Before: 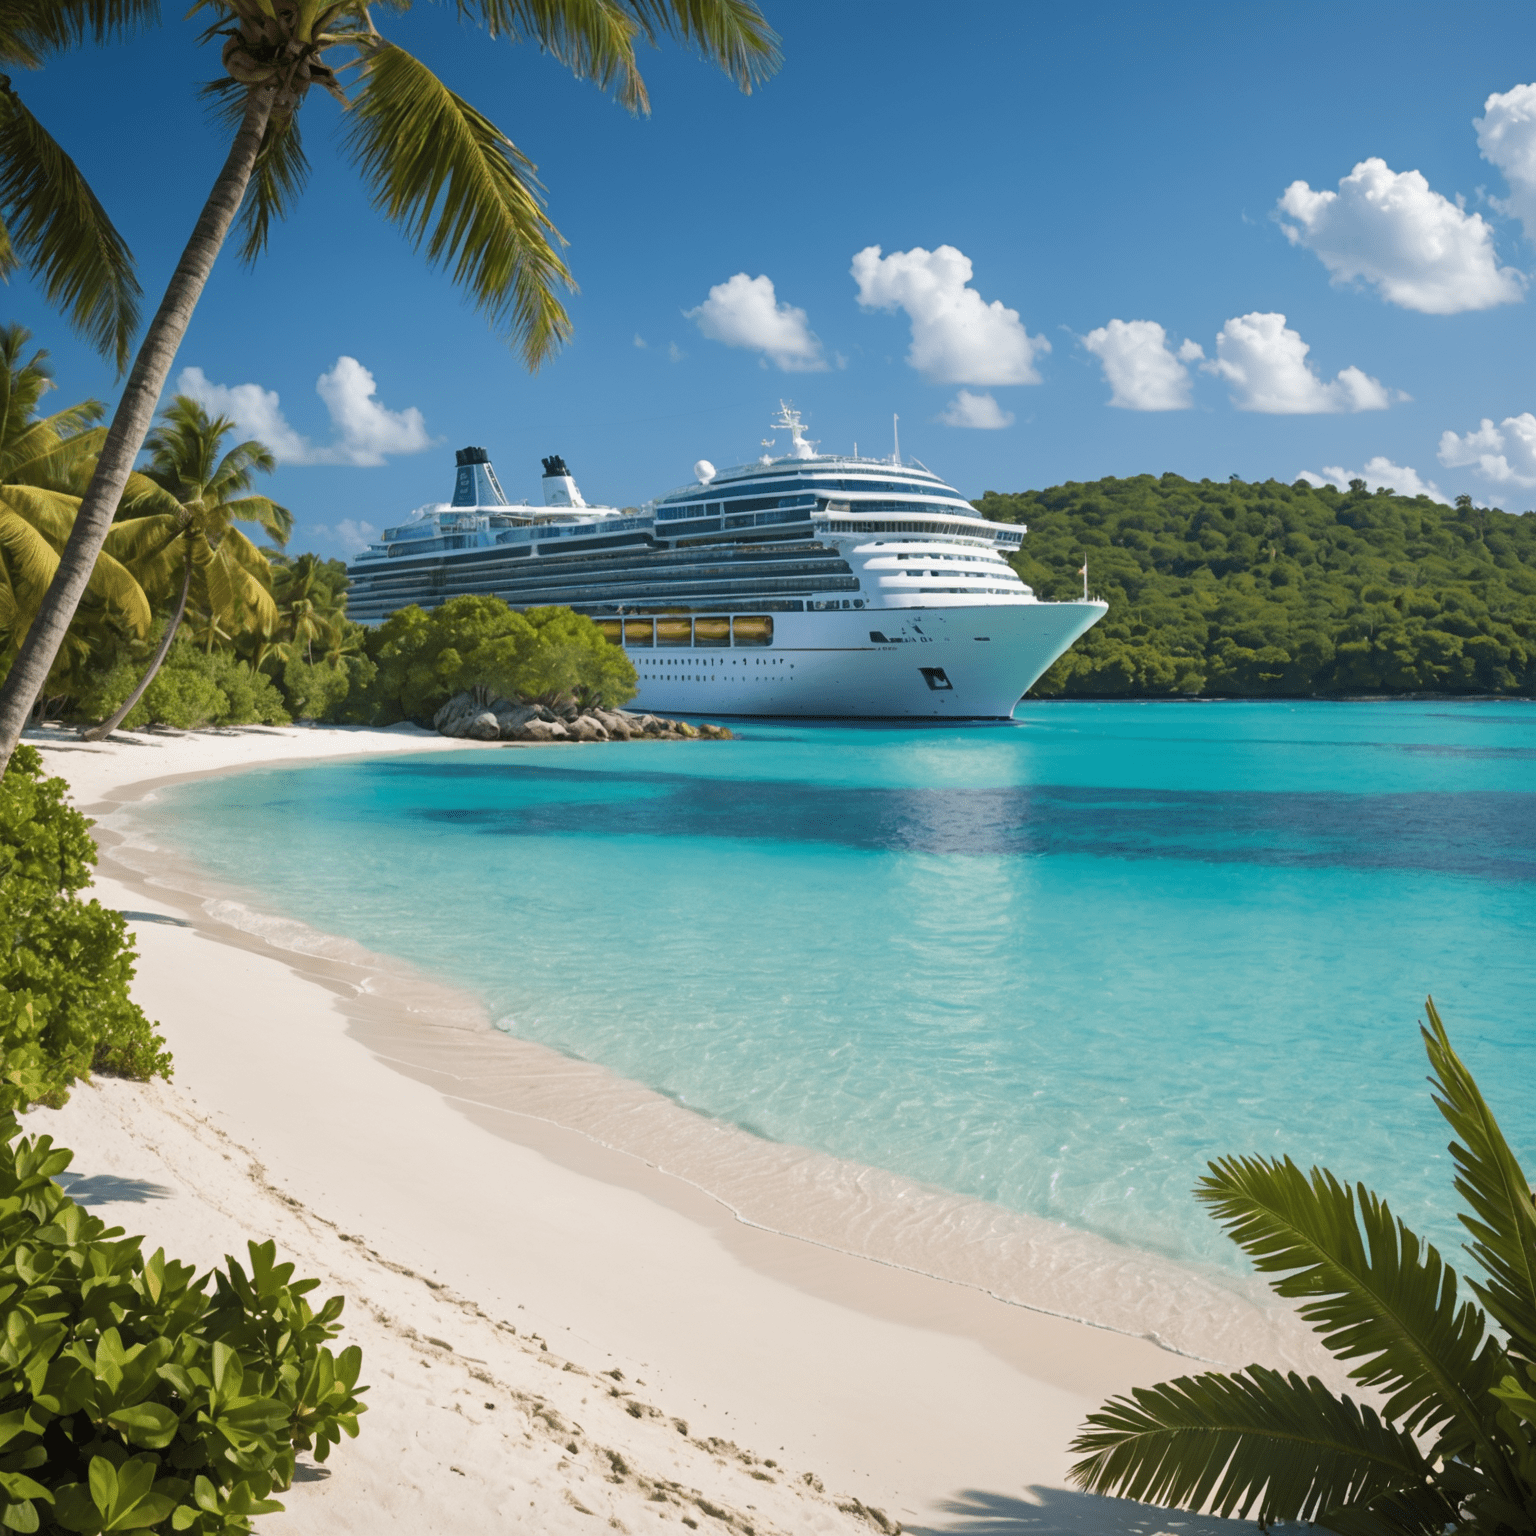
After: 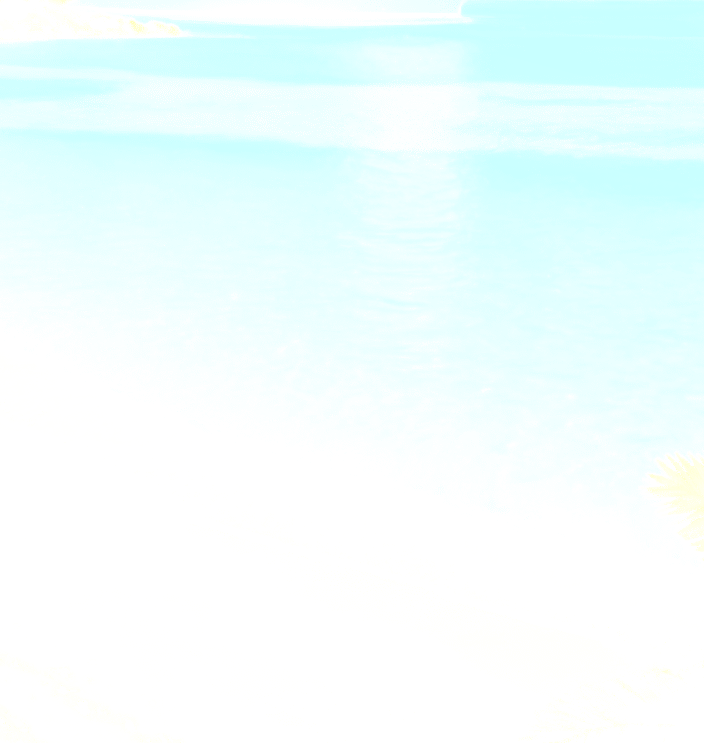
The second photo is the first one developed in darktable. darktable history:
color contrast: green-magenta contrast 0.84, blue-yellow contrast 0.86
bloom: size 85%, threshold 5%, strength 85%
exposure: exposure -0.492 EV, compensate highlight preservation false
crop: left 35.976%, top 45.819%, right 18.162%, bottom 5.807%
